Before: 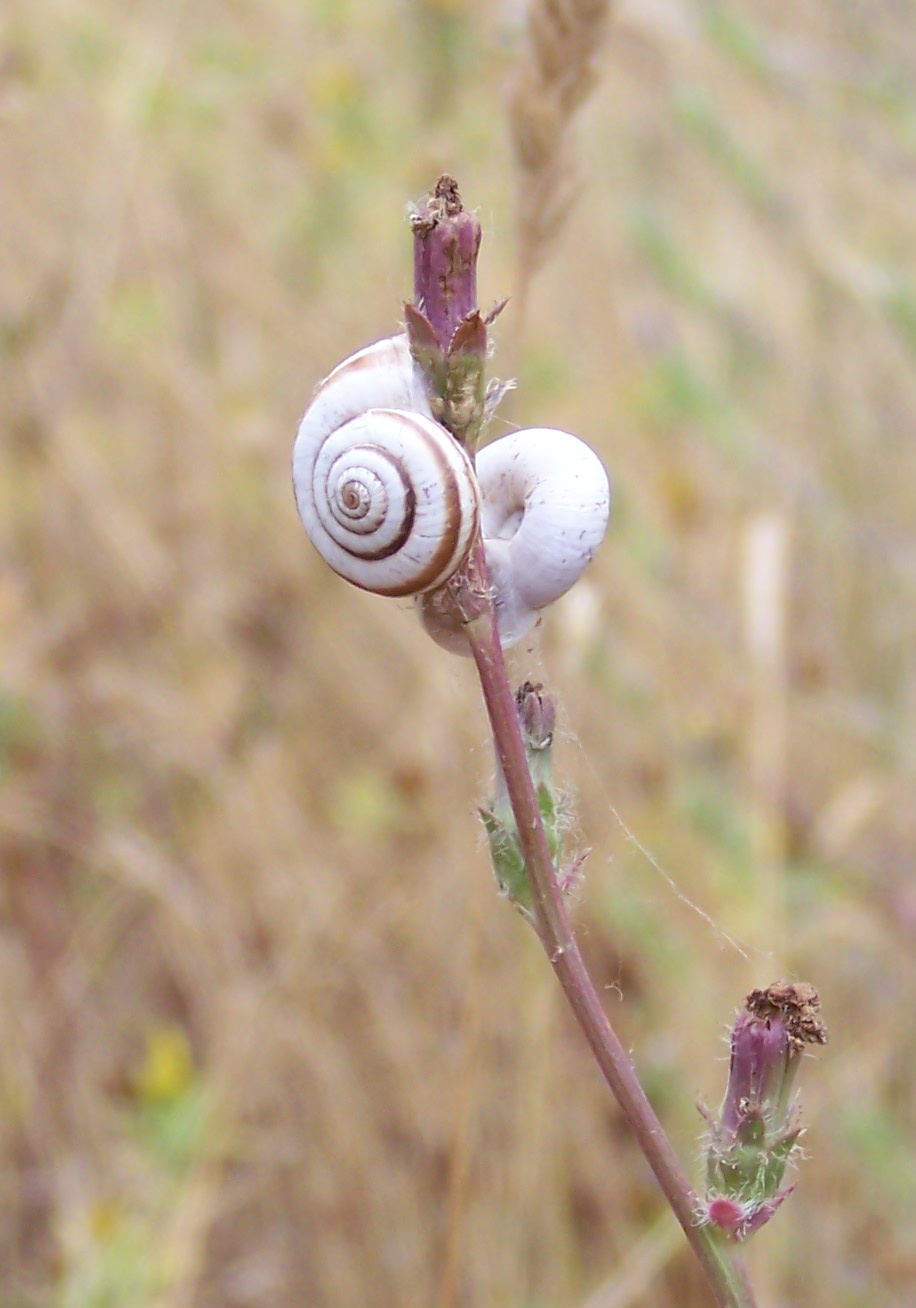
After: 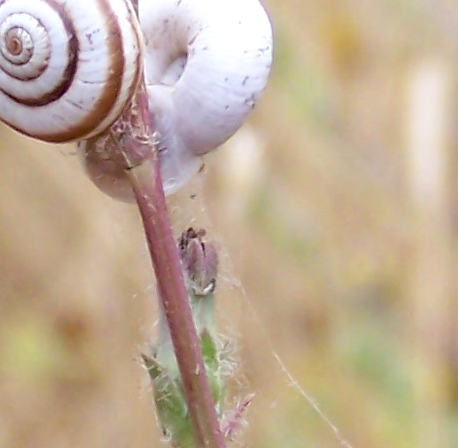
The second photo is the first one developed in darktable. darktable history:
exposure: black level correction 0.009, exposure 0.122 EV, compensate highlight preservation false
crop: left 36.876%, top 34.756%, right 13.032%, bottom 30.958%
